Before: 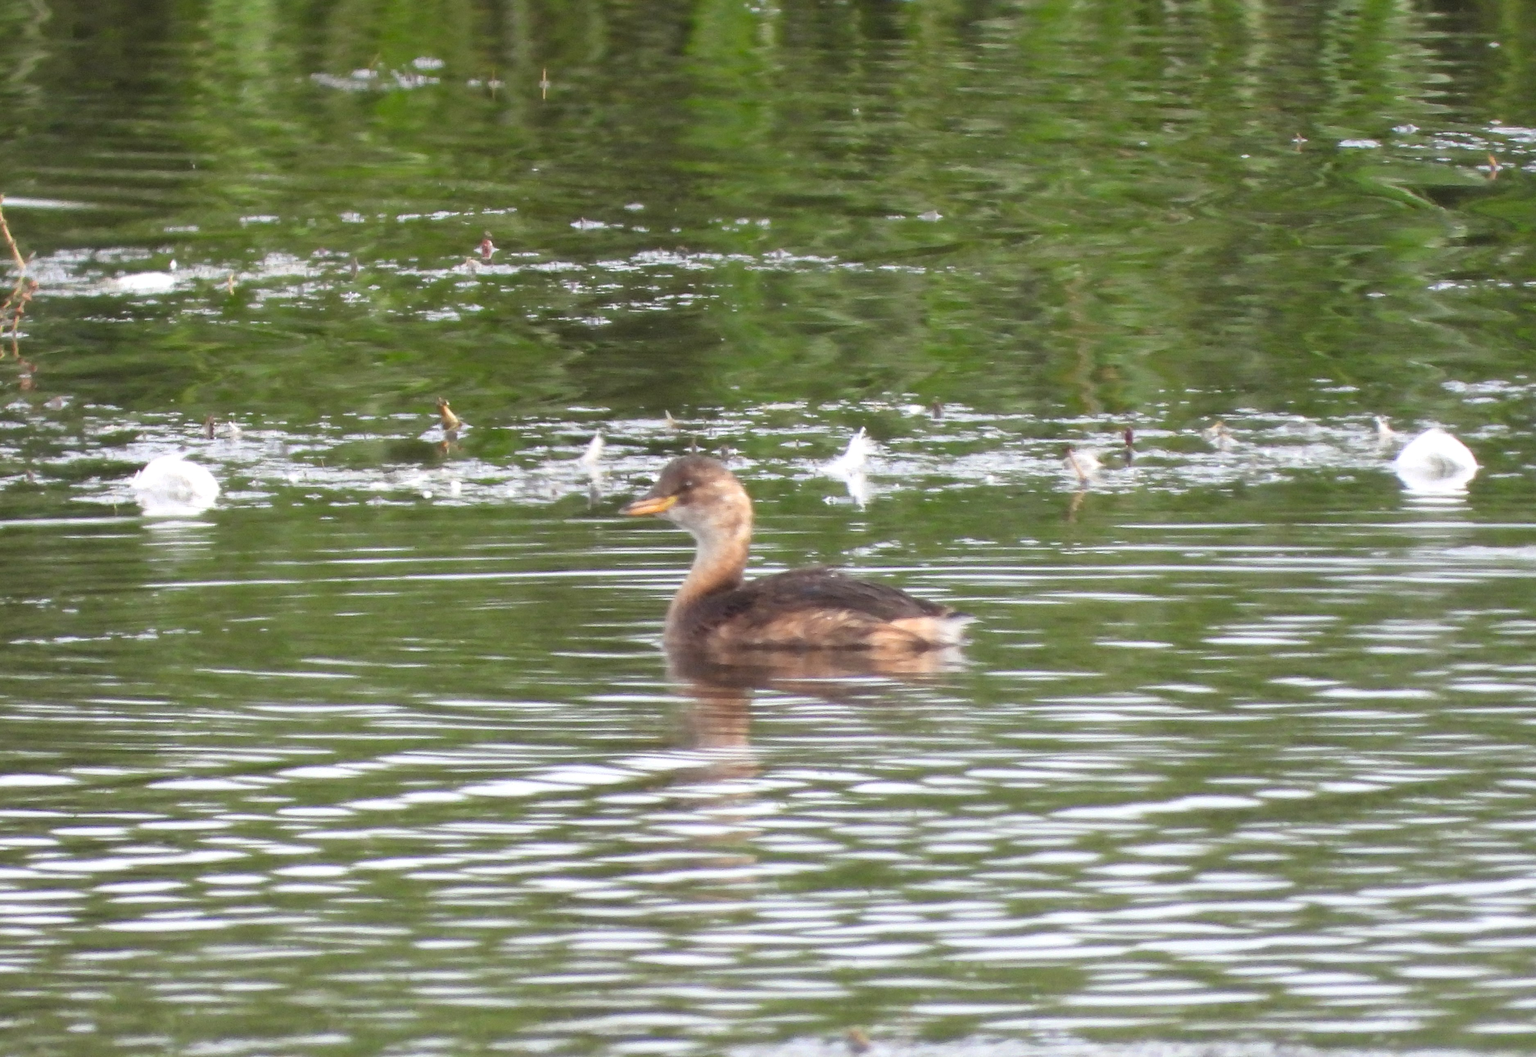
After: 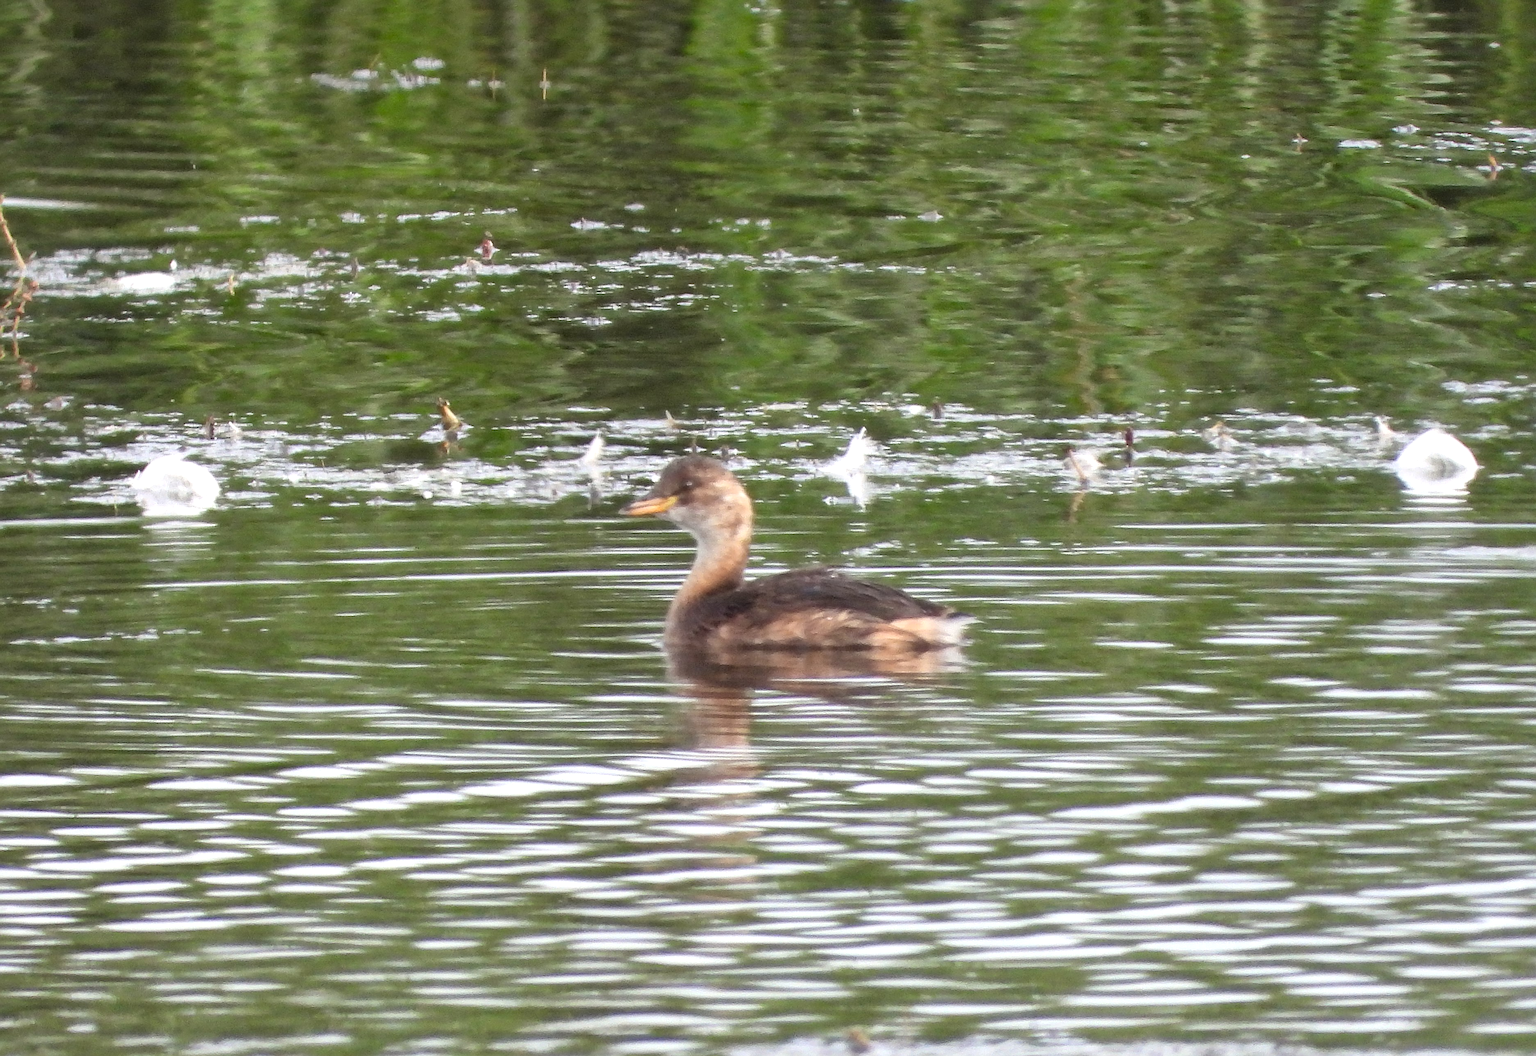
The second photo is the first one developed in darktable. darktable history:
local contrast: mode bilateral grid, contrast 20, coarseness 51, detail 128%, midtone range 0.2
sharpen: on, module defaults
